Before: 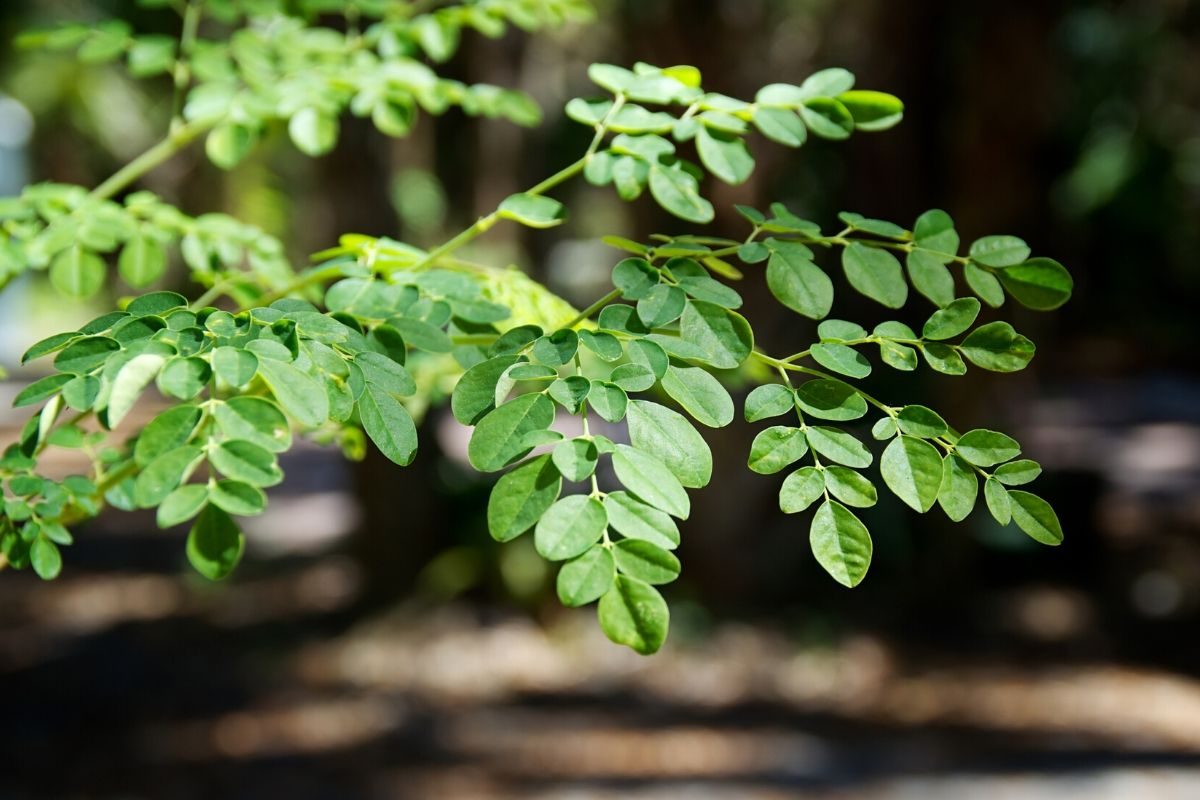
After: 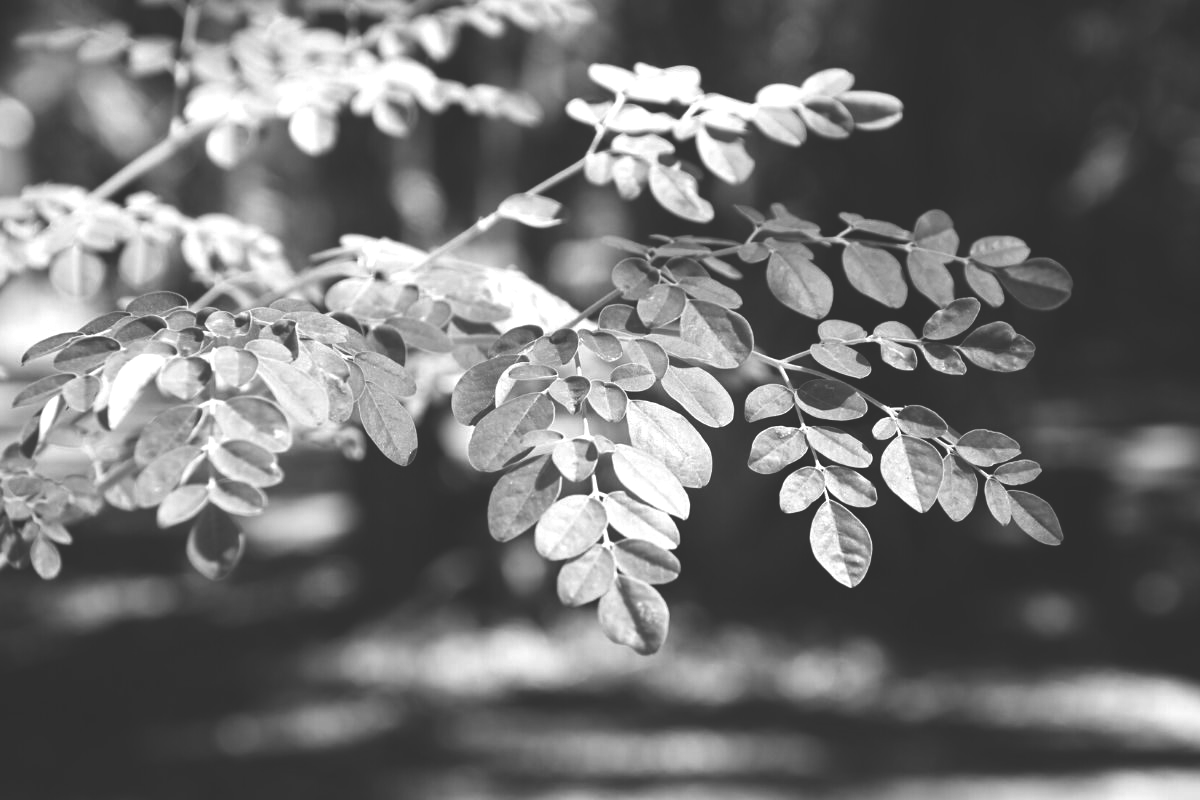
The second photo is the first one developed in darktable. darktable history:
color balance rgb: perceptual saturation grading › mid-tones 6.33%, perceptual saturation grading › shadows 72.44%, perceptual brilliance grading › highlights 11.59%, contrast 5.05%
exposure: black level correction -0.03, compensate highlight preservation false
monochrome: a 32, b 64, size 2.3
